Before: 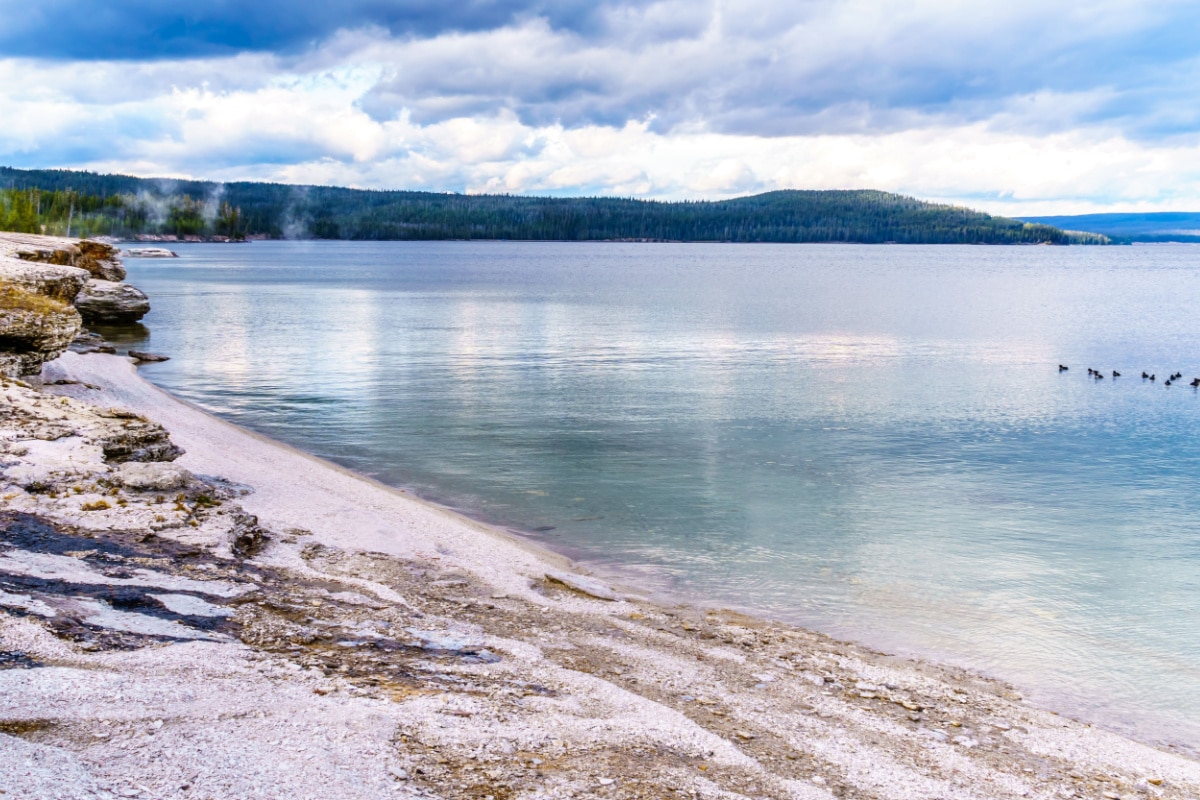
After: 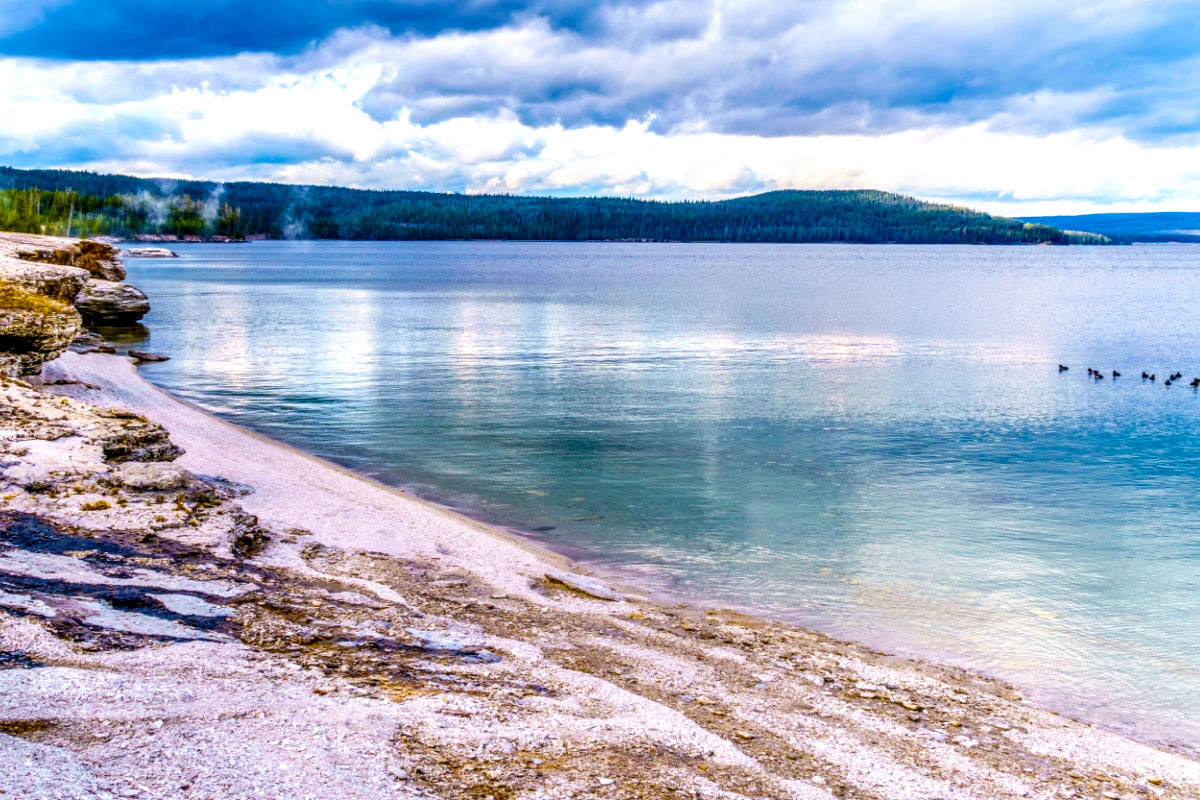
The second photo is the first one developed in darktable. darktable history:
local contrast: detail 150%
velvia: strength 50.86%, mid-tones bias 0.518
